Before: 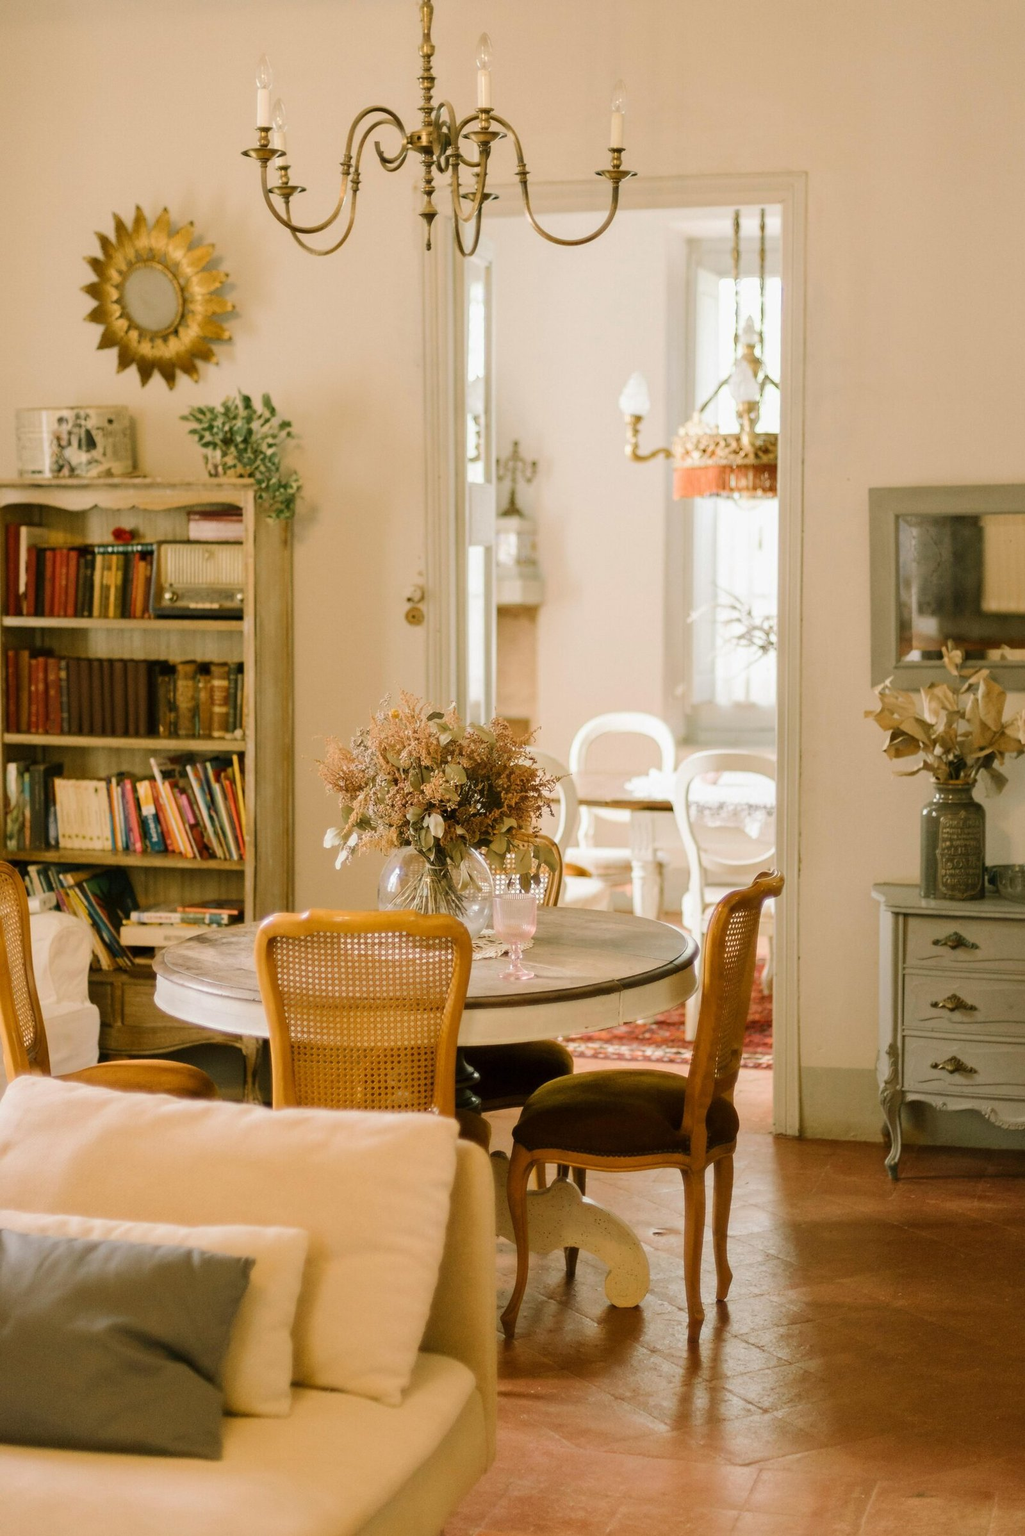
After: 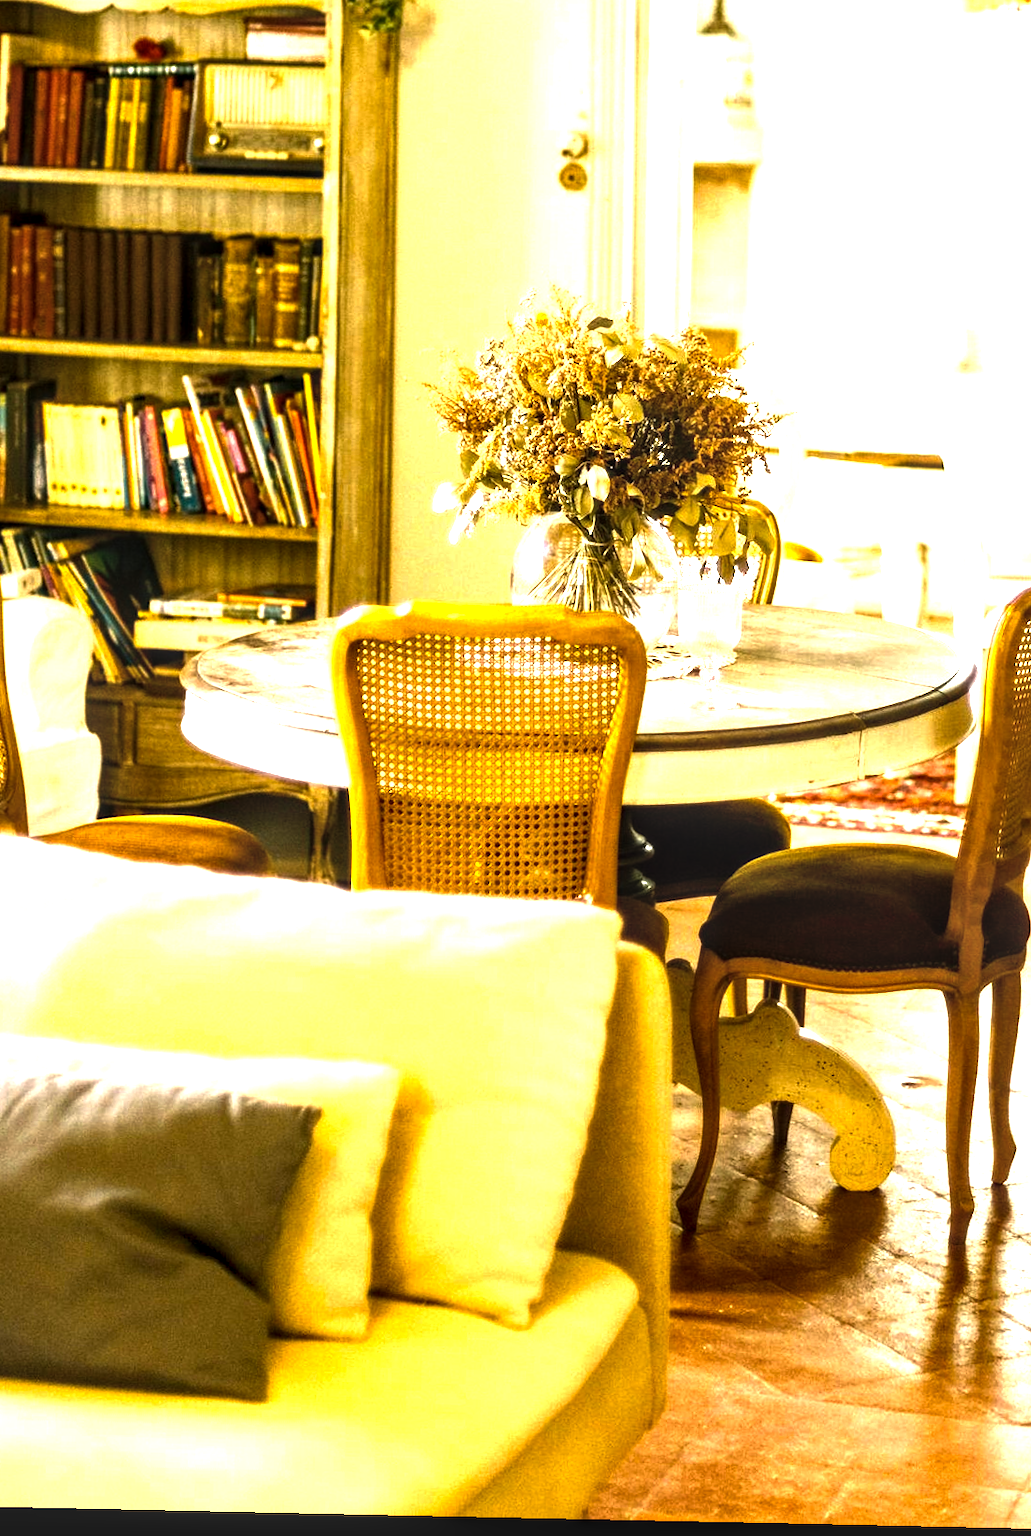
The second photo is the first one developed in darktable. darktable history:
crop and rotate: angle -1.2°, left 3.886%, top 32.337%, right 29.167%
local contrast: detail 150%
color balance rgb: perceptual saturation grading › global saturation 19.761%, perceptual brilliance grading › highlights 74.266%, perceptual brilliance grading › shadows -29.849%, global vibrance 20.953%
